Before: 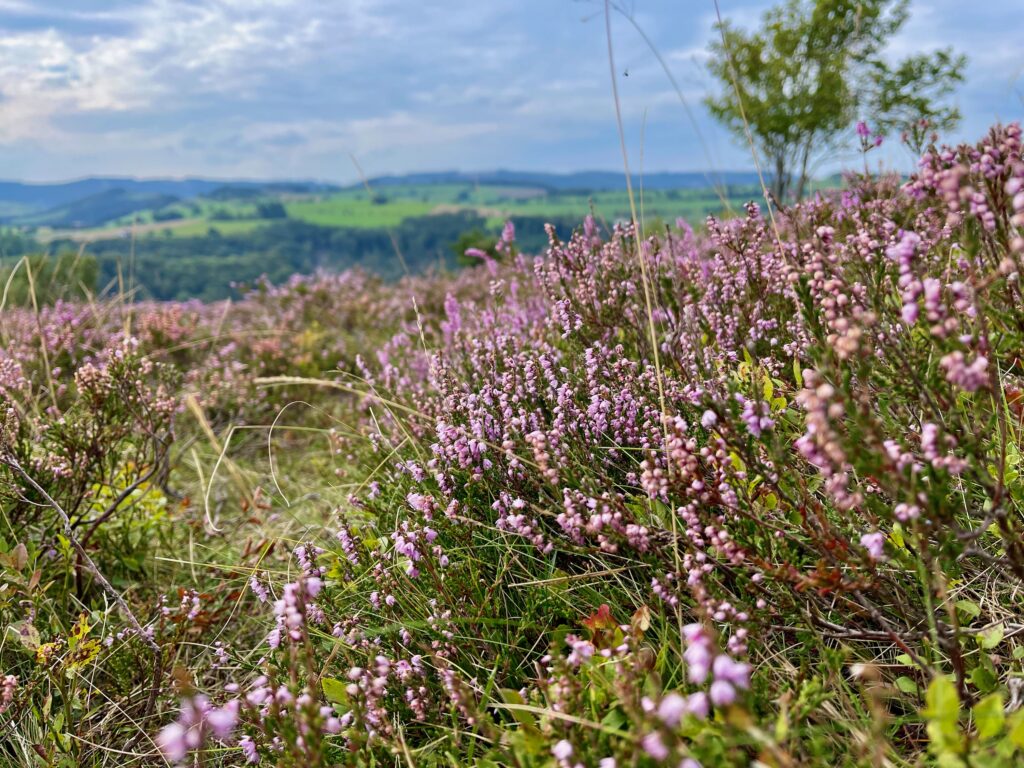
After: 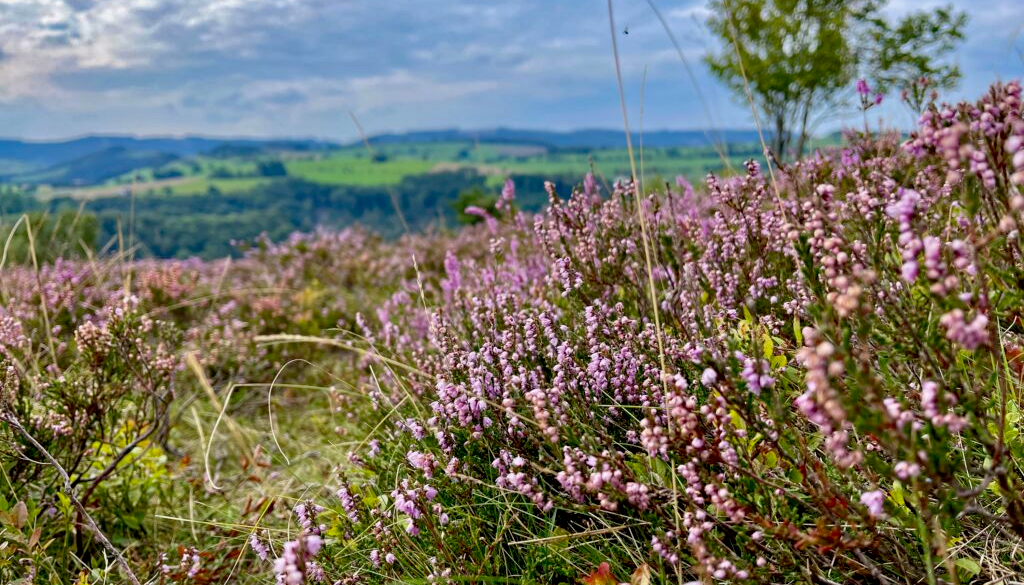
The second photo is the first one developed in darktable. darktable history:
crop: top 5.572%, bottom 18.13%
haze removal: compatibility mode true, adaptive false
shadows and highlights: radius 107.75, shadows 23.34, highlights -57.32, low approximation 0.01, soften with gaussian
exposure: black level correction 0.006, compensate highlight preservation false
